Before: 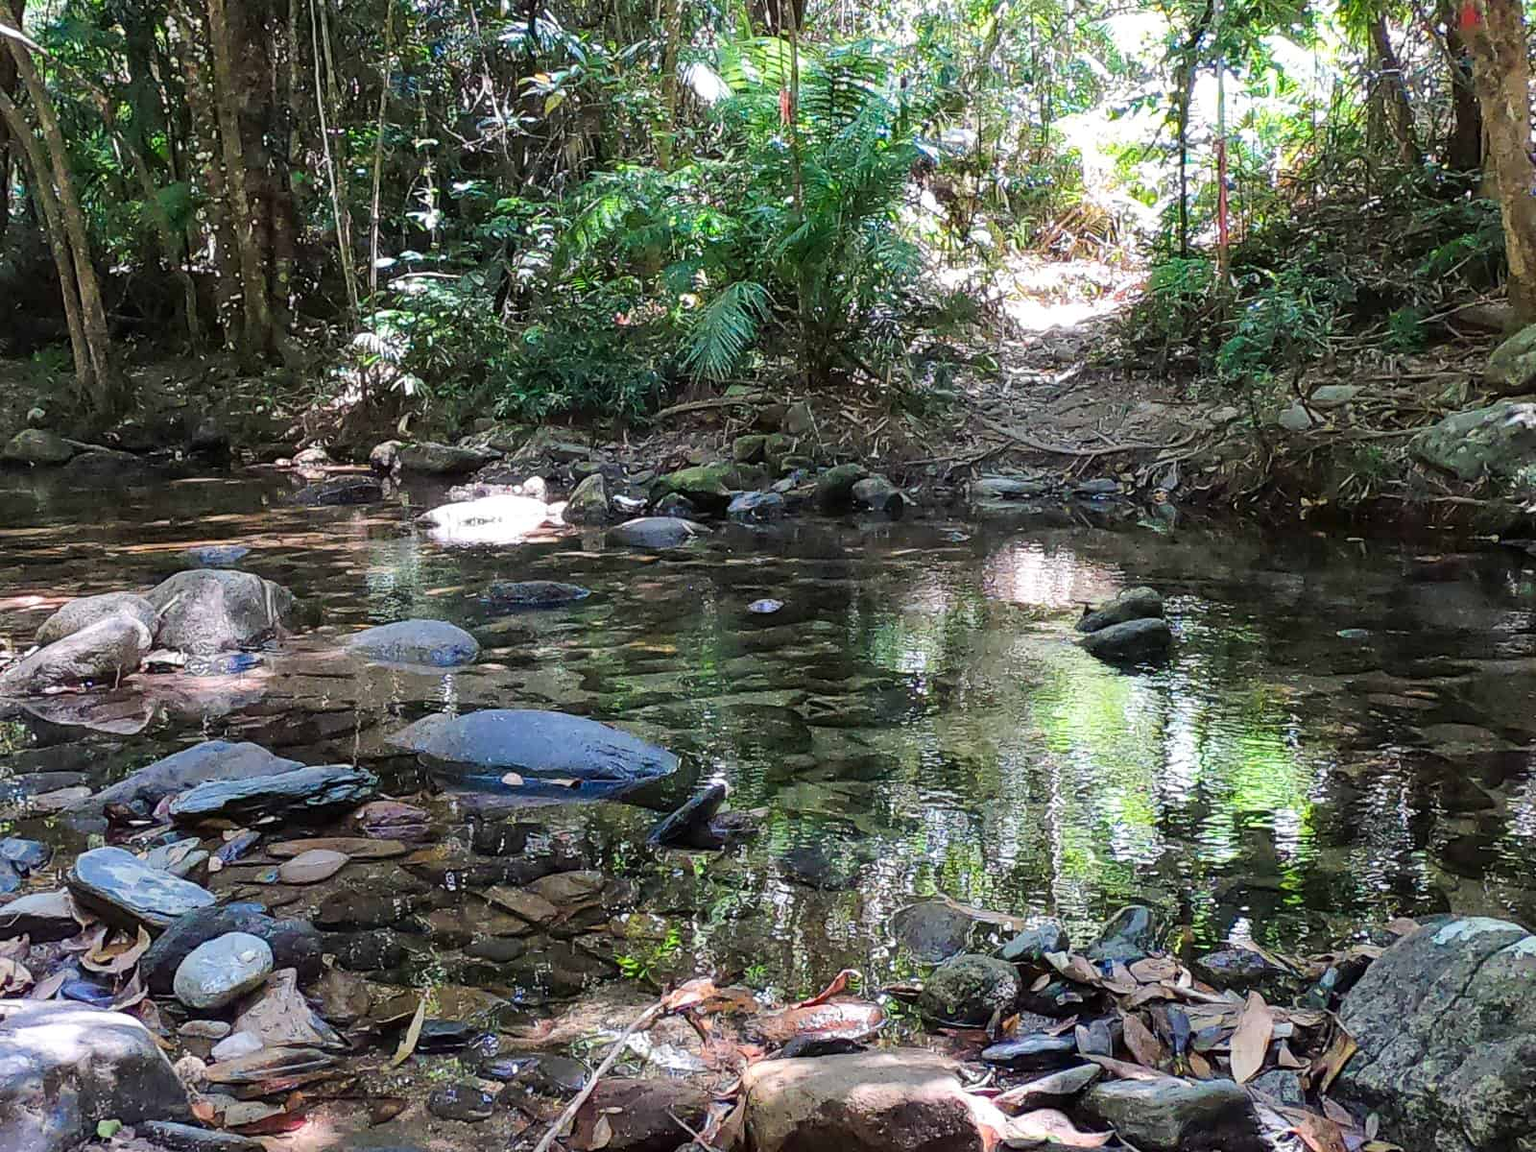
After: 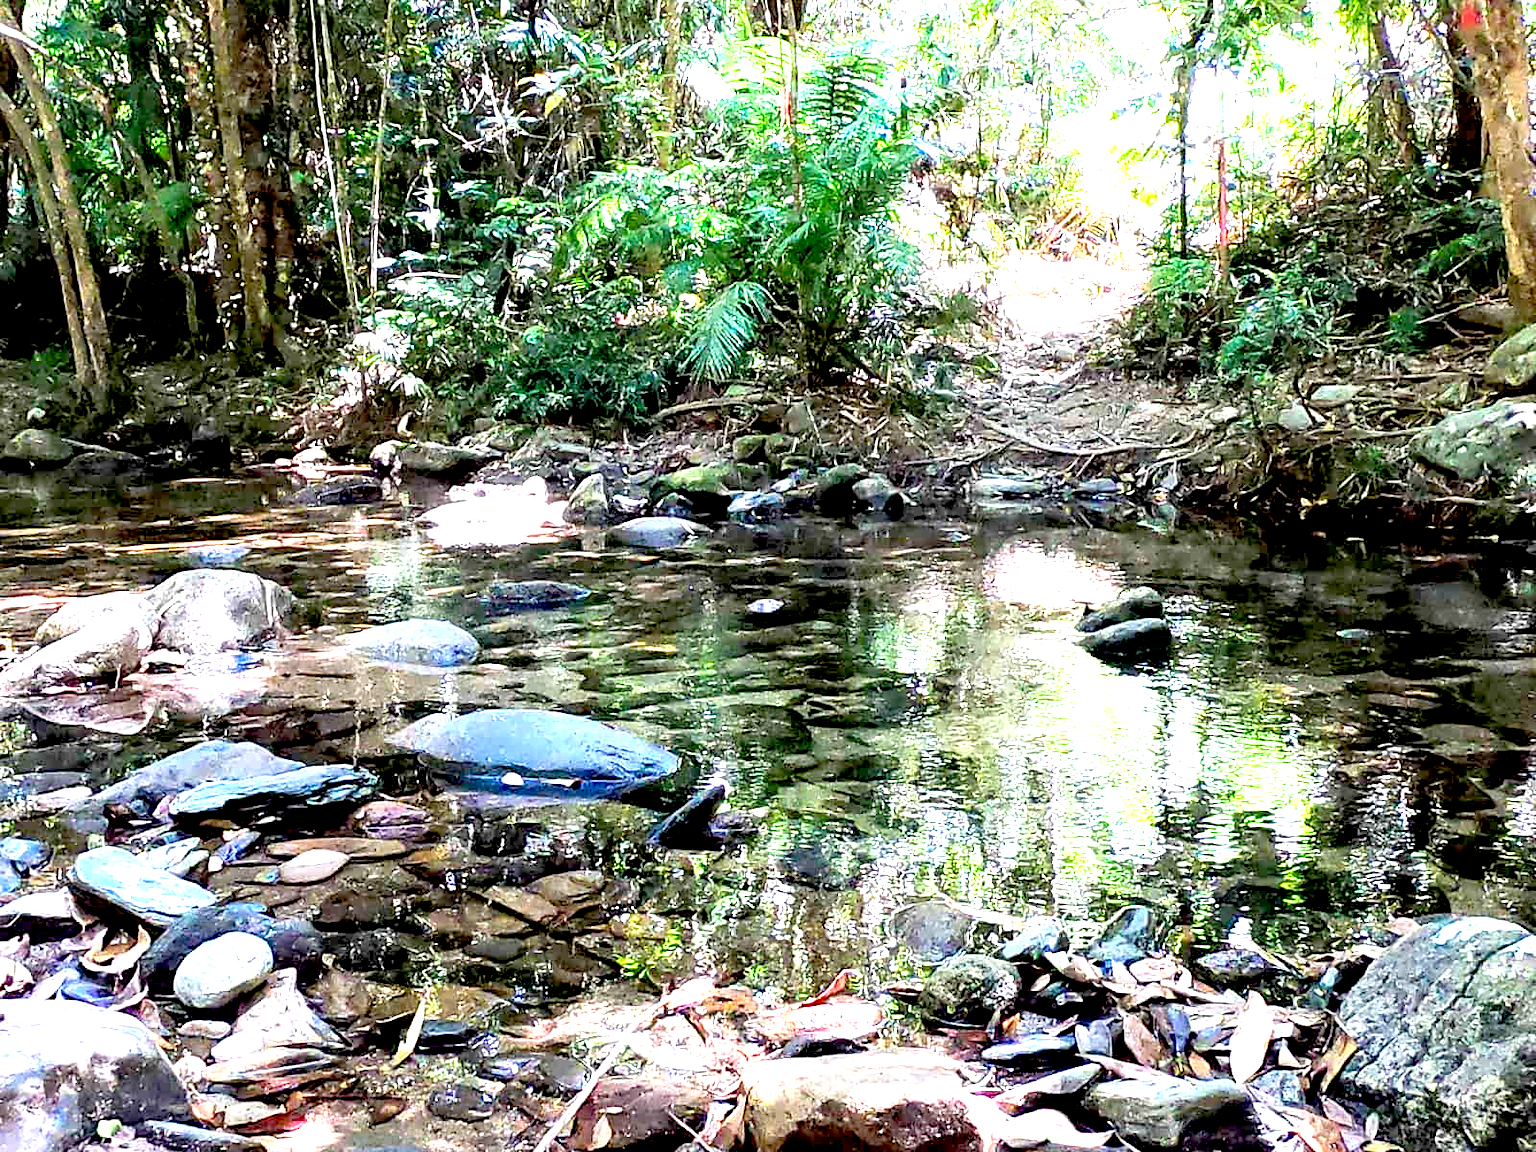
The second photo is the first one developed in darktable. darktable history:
exposure: black level correction 0.015, exposure 1.768 EV, compensate exposure bias true, compensate highlight preservation false
